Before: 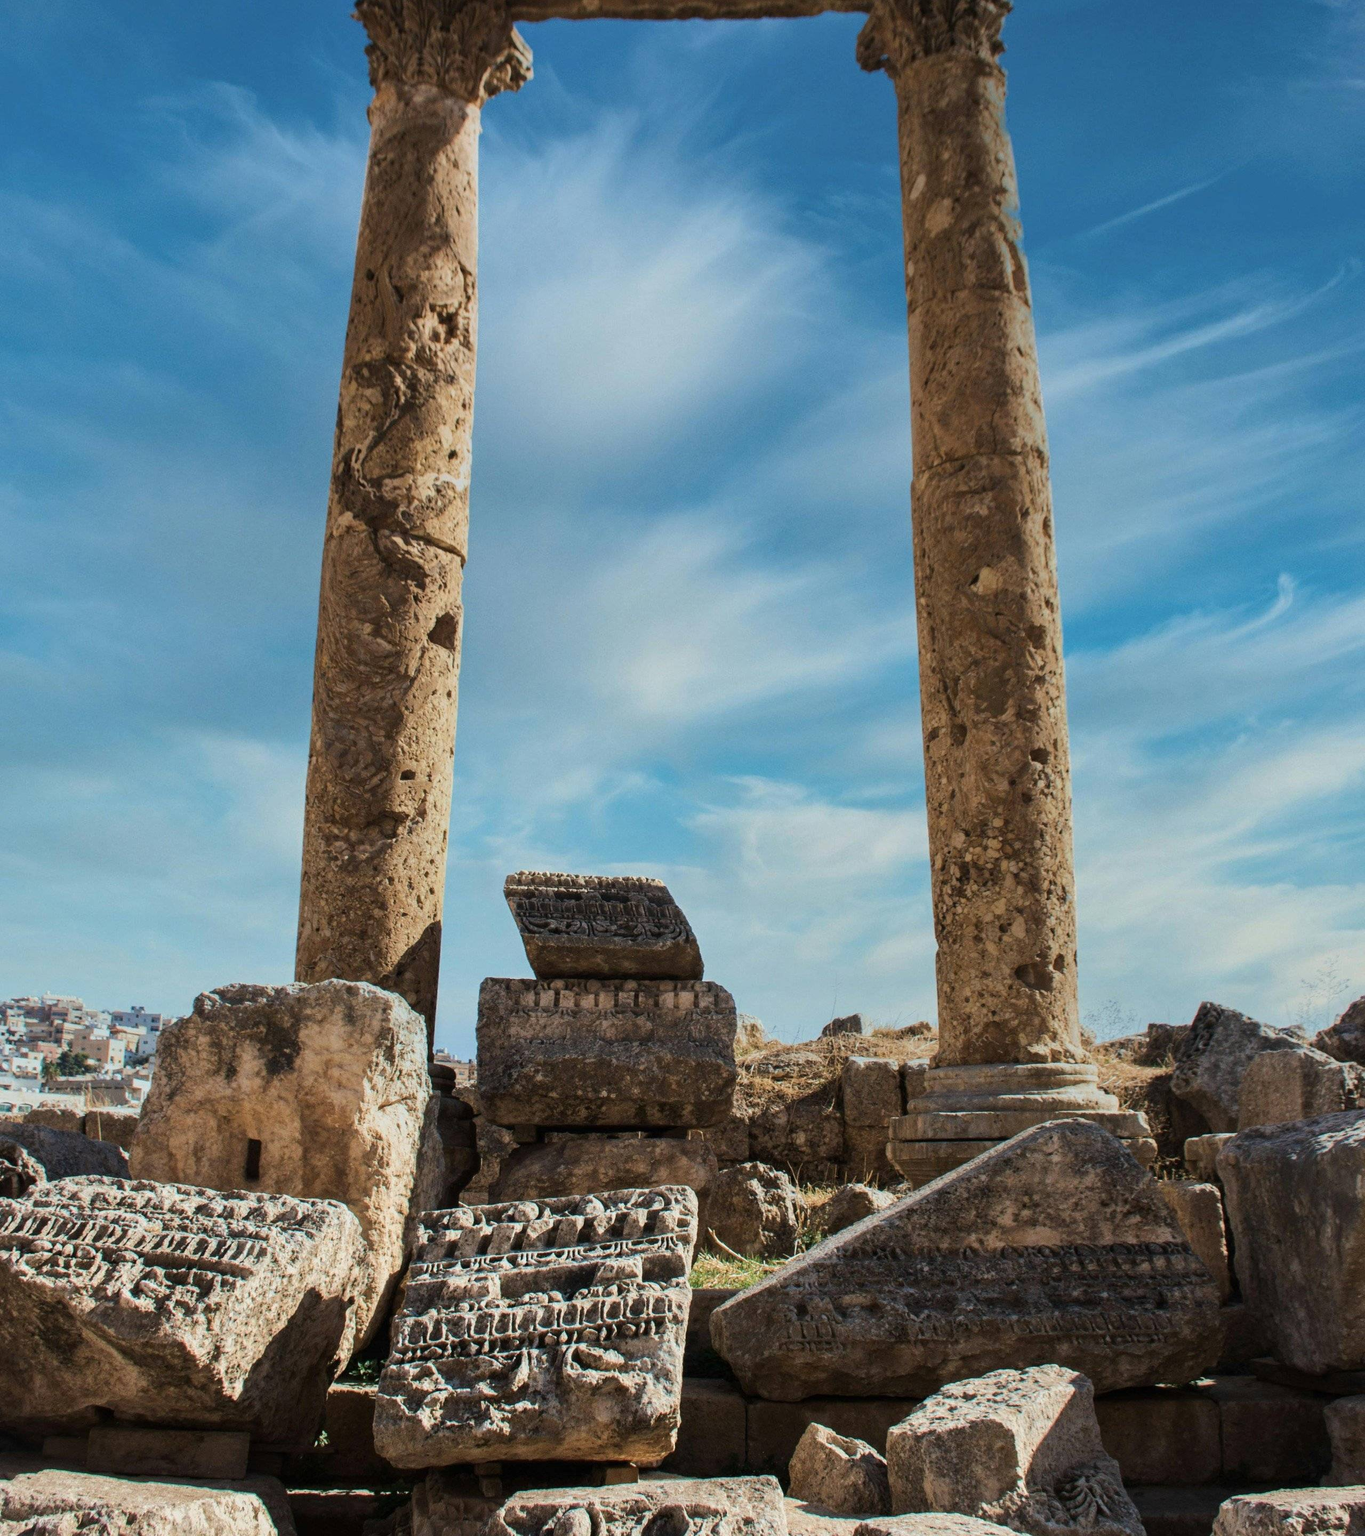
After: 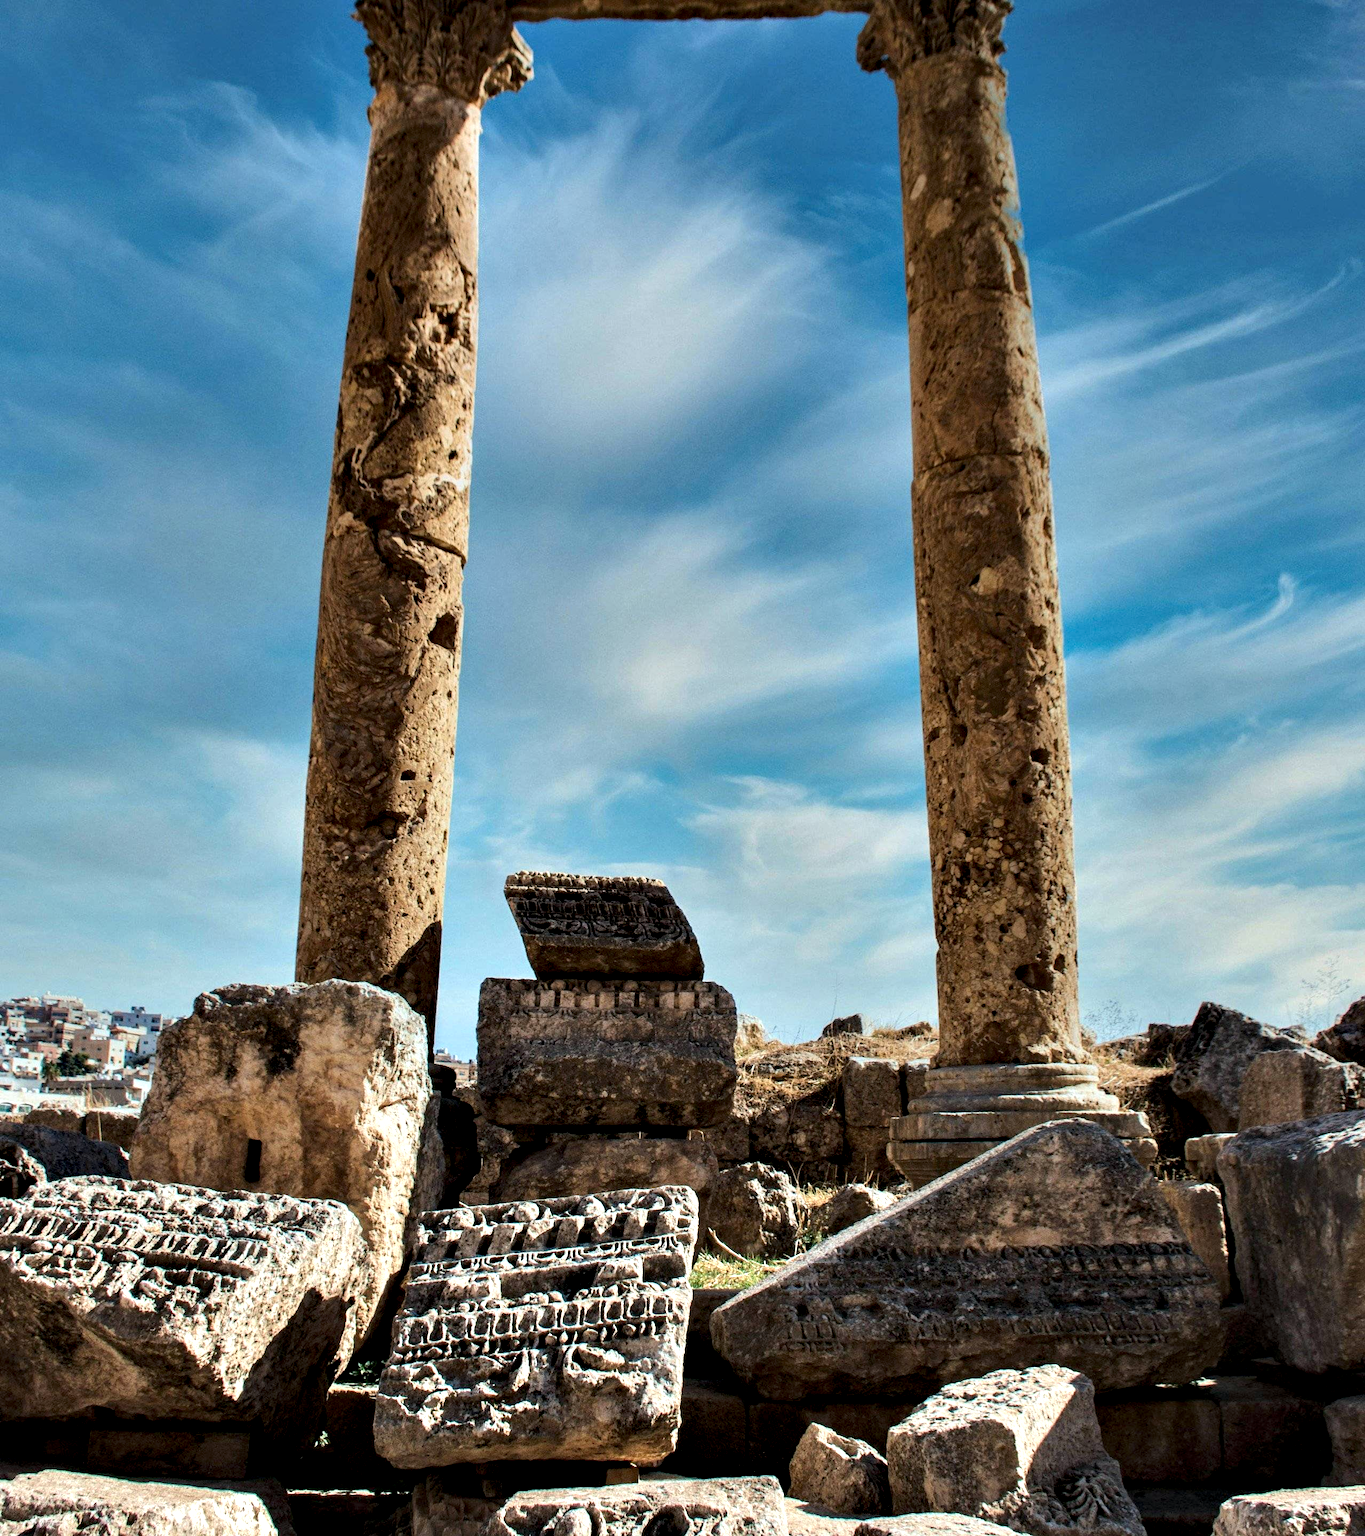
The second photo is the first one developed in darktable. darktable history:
contrast equalizer: y [[0.6 ×6], [0.55 ×6], [0 ×6], [0 ×6], [0 ×6]]
